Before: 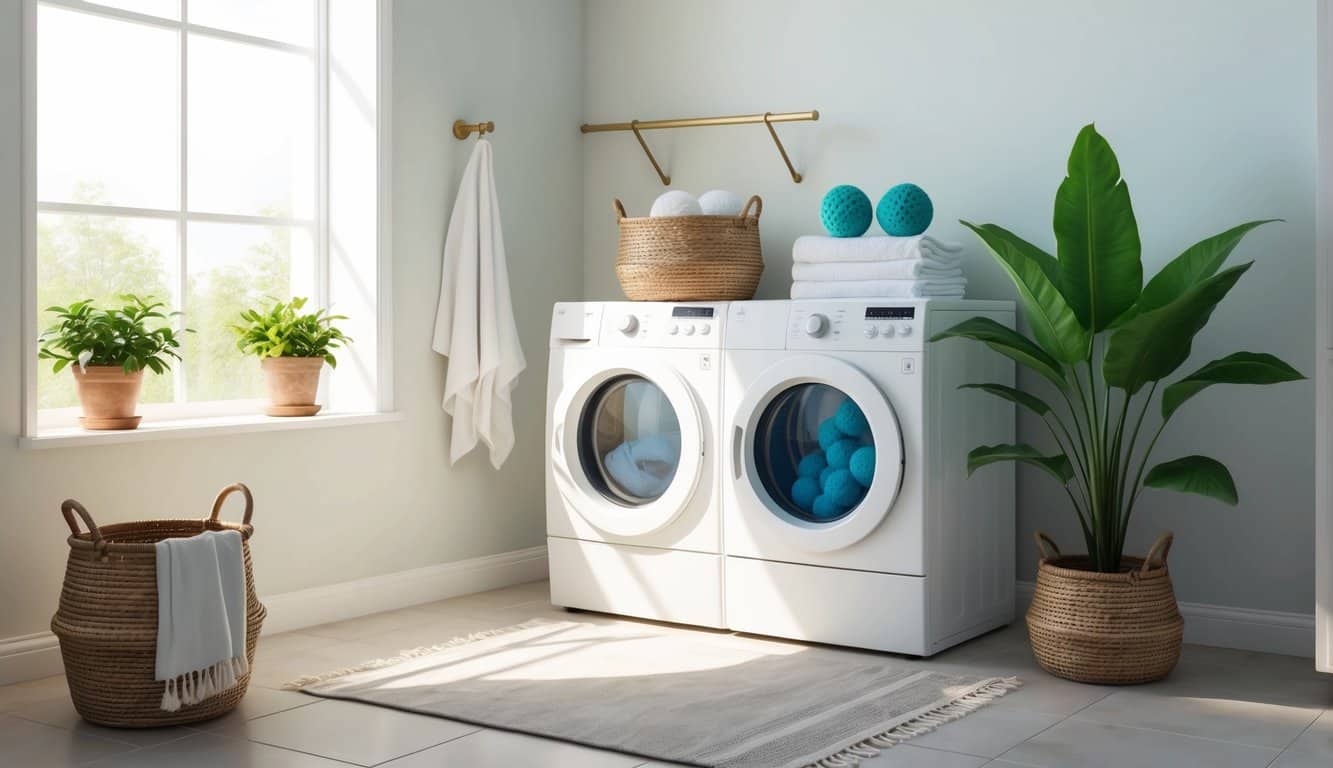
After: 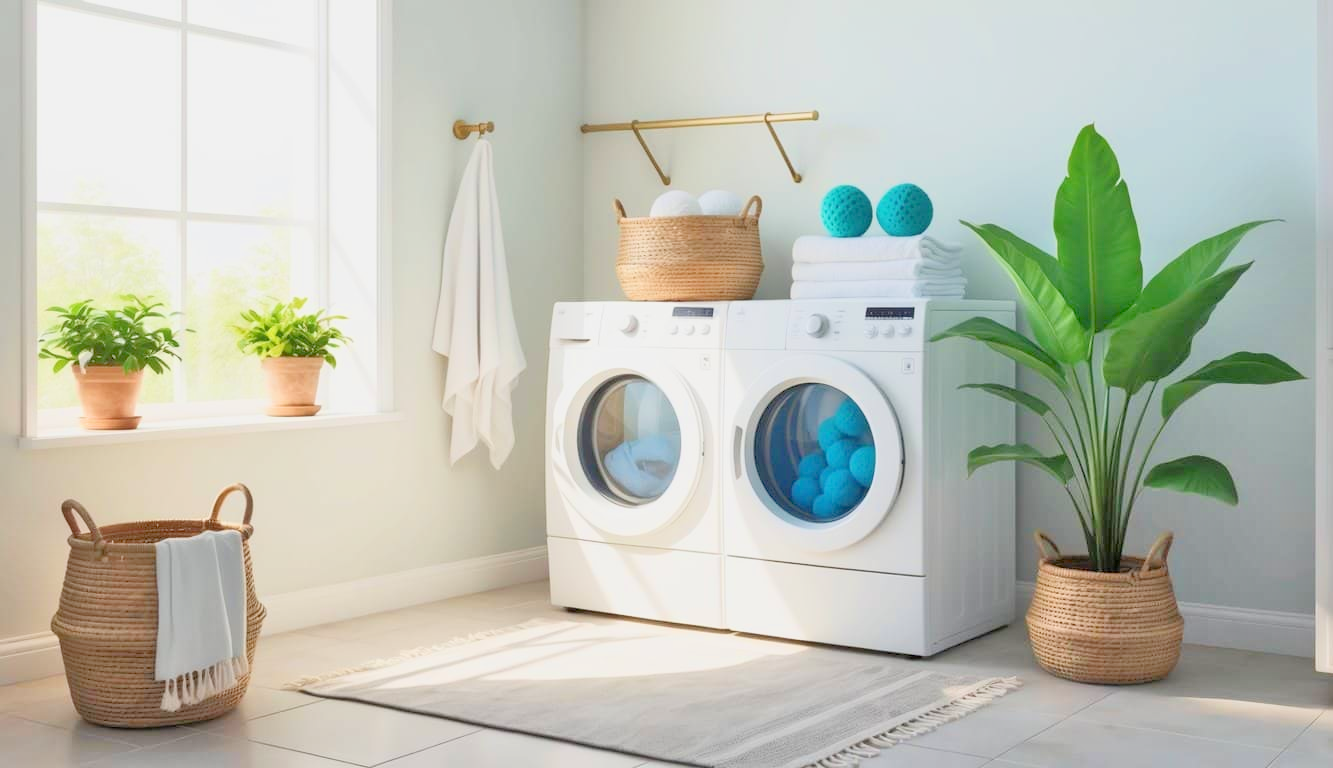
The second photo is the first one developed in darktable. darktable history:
exposure: exposure 1 EV, compensate highlight preservation false
tone equalizer: -8 EV 2 EV, -7 EV 2 EV, -6 EV 2 EV, -5 EV 2 EV, -4 EV 2 EV, -3 EV 1.5 EV, -2 EV 1 EV, -1 EV 0.5 EV
filmic rgb: black relative exposure -7.65 EV, white relative exposure 4.56 EV, hardness 3.61, color science v6 (2022)
